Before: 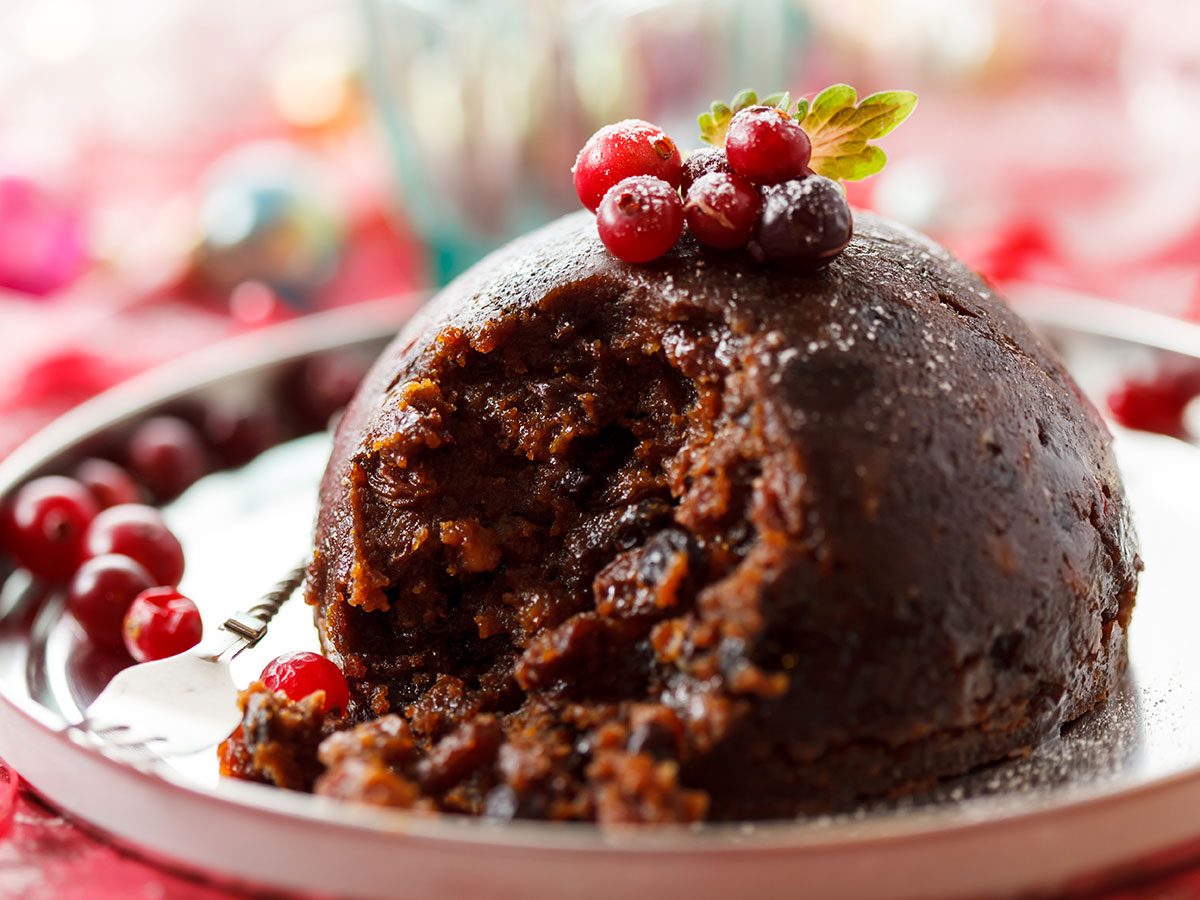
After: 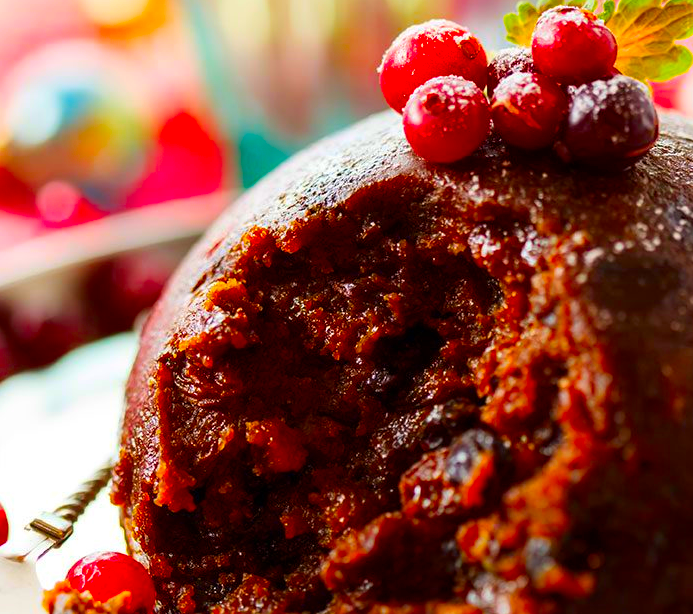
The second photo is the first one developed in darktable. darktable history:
color balance rgb: perceptual saturation grading › global saturation 25%, global vibrance 20%
color contrast: green-magenta contrast 1.55, blue-yellow contrast 1.83
crop: left 16.202%, top 11.208%, right 26.045%, bottom 20.557%
